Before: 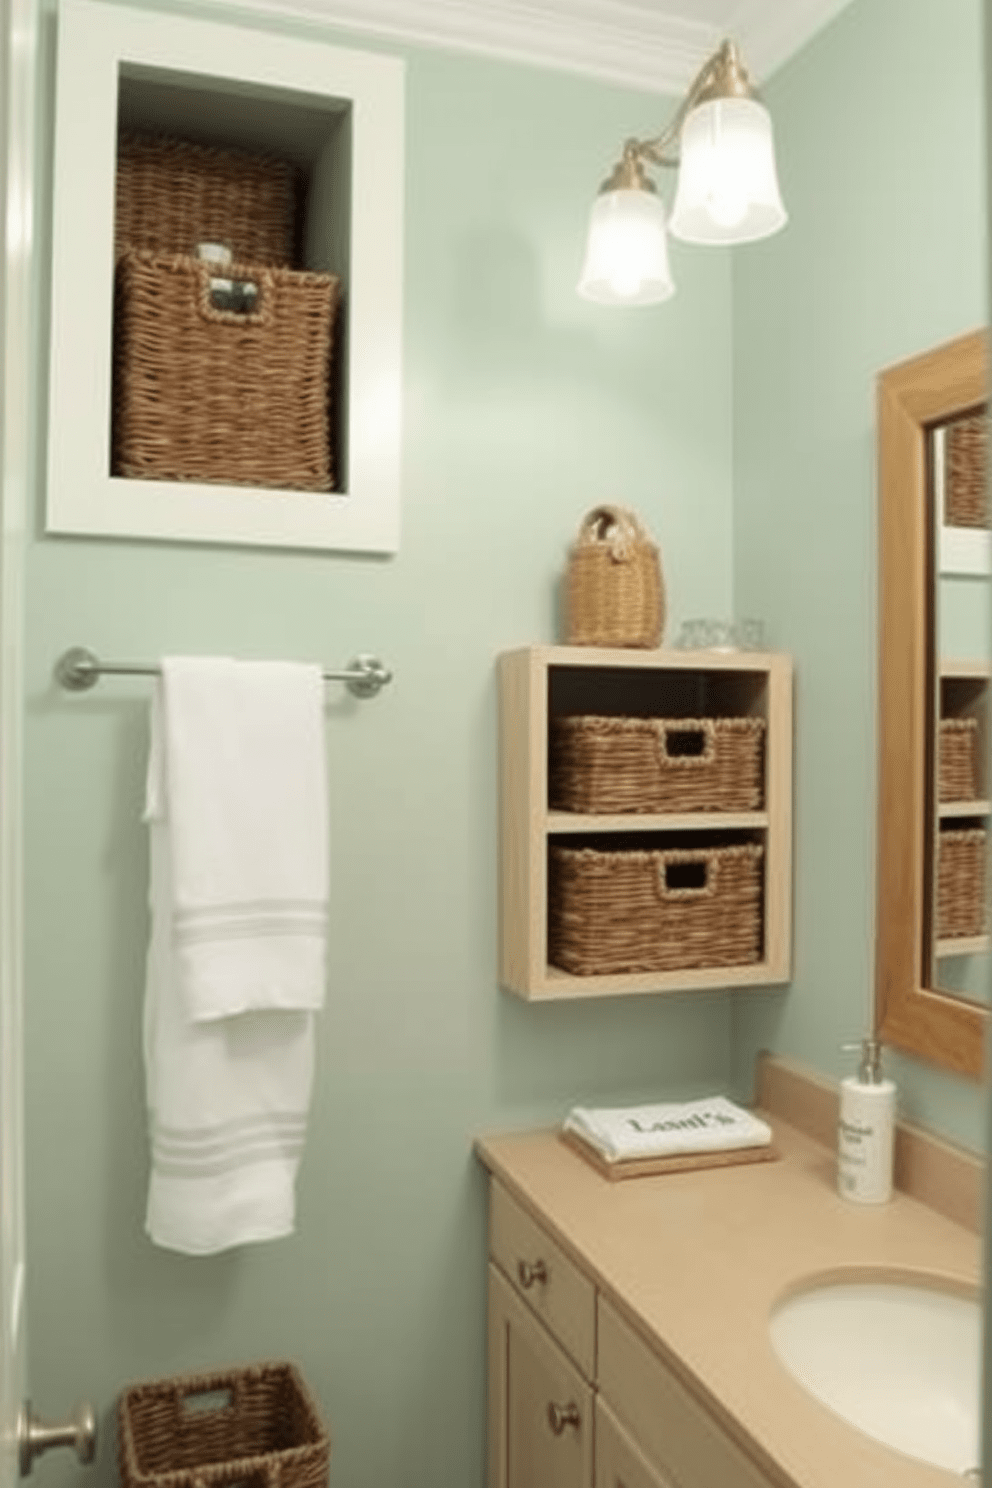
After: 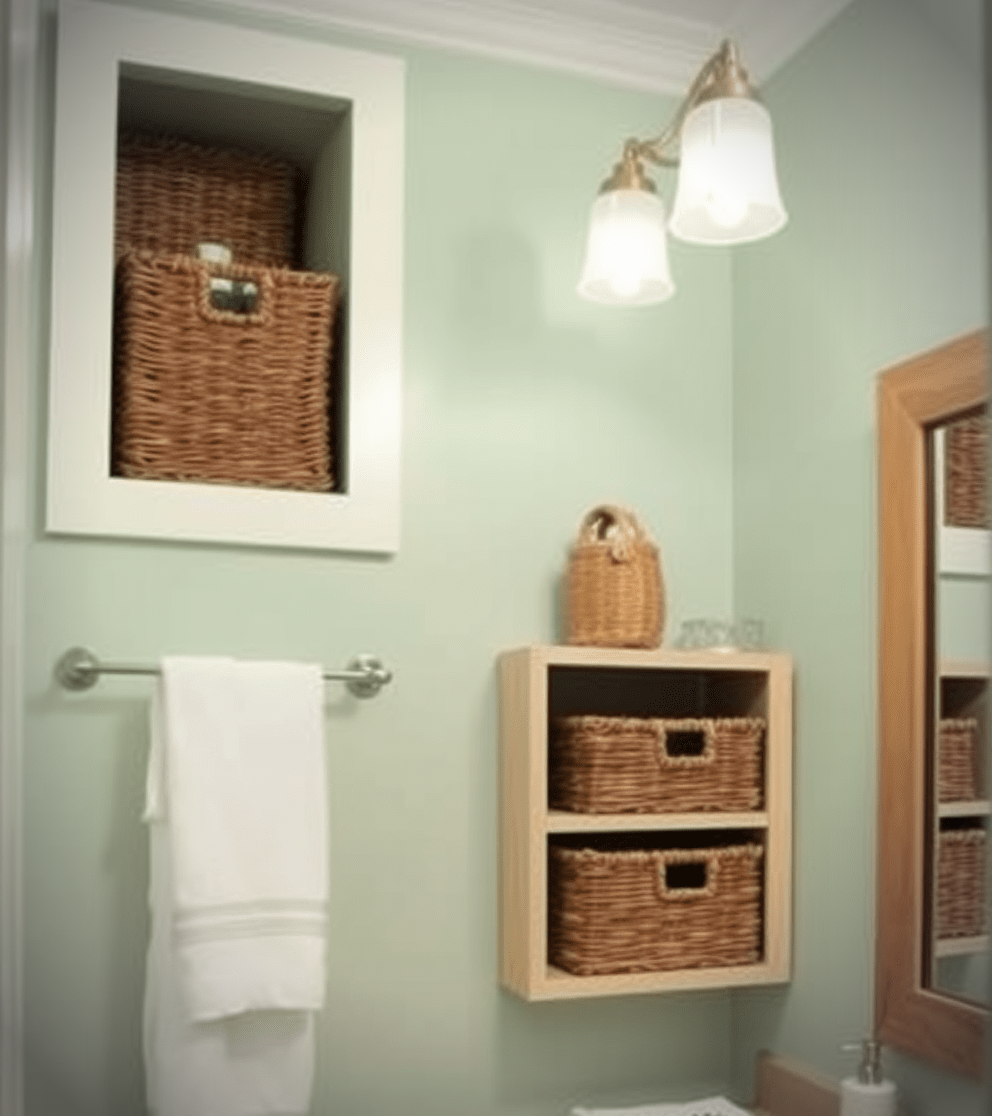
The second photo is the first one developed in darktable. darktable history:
crop: bottom 24.983%
color zones: curves: ch1 [(0.235, 0.558) (0.75, 0.5)]; ch2 [(0.25, 0.462) (0.749, 0.457)]
tone equalizer: on, module defaults
vignetting: brightness -0.699, automatic ratio true
